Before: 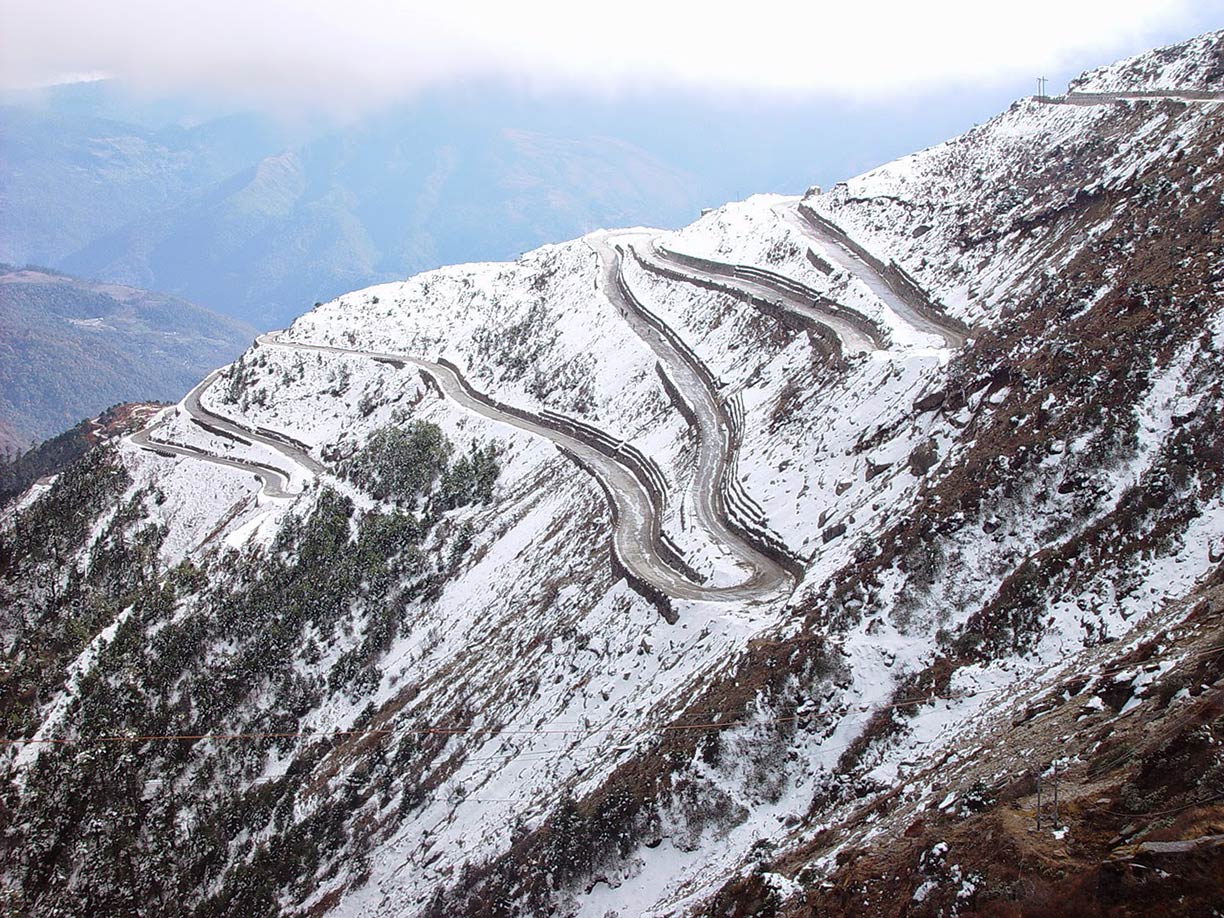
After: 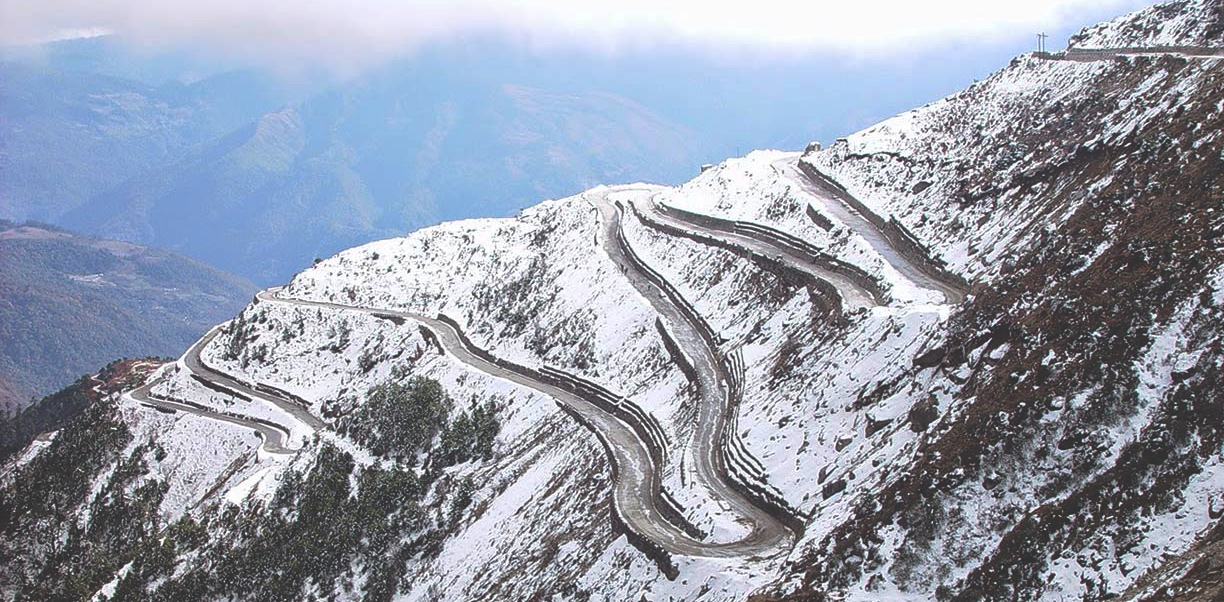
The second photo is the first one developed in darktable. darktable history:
crop and rotate: top 4.848%, bottom 29.503%
rgb curve: curves: ch0 [(0, 0.186) (0.314, 0.284) (0.775, 0.708) (1, 1)], compensate middle gray true, preserve colors none
exposure: compensate highlight preservation false
